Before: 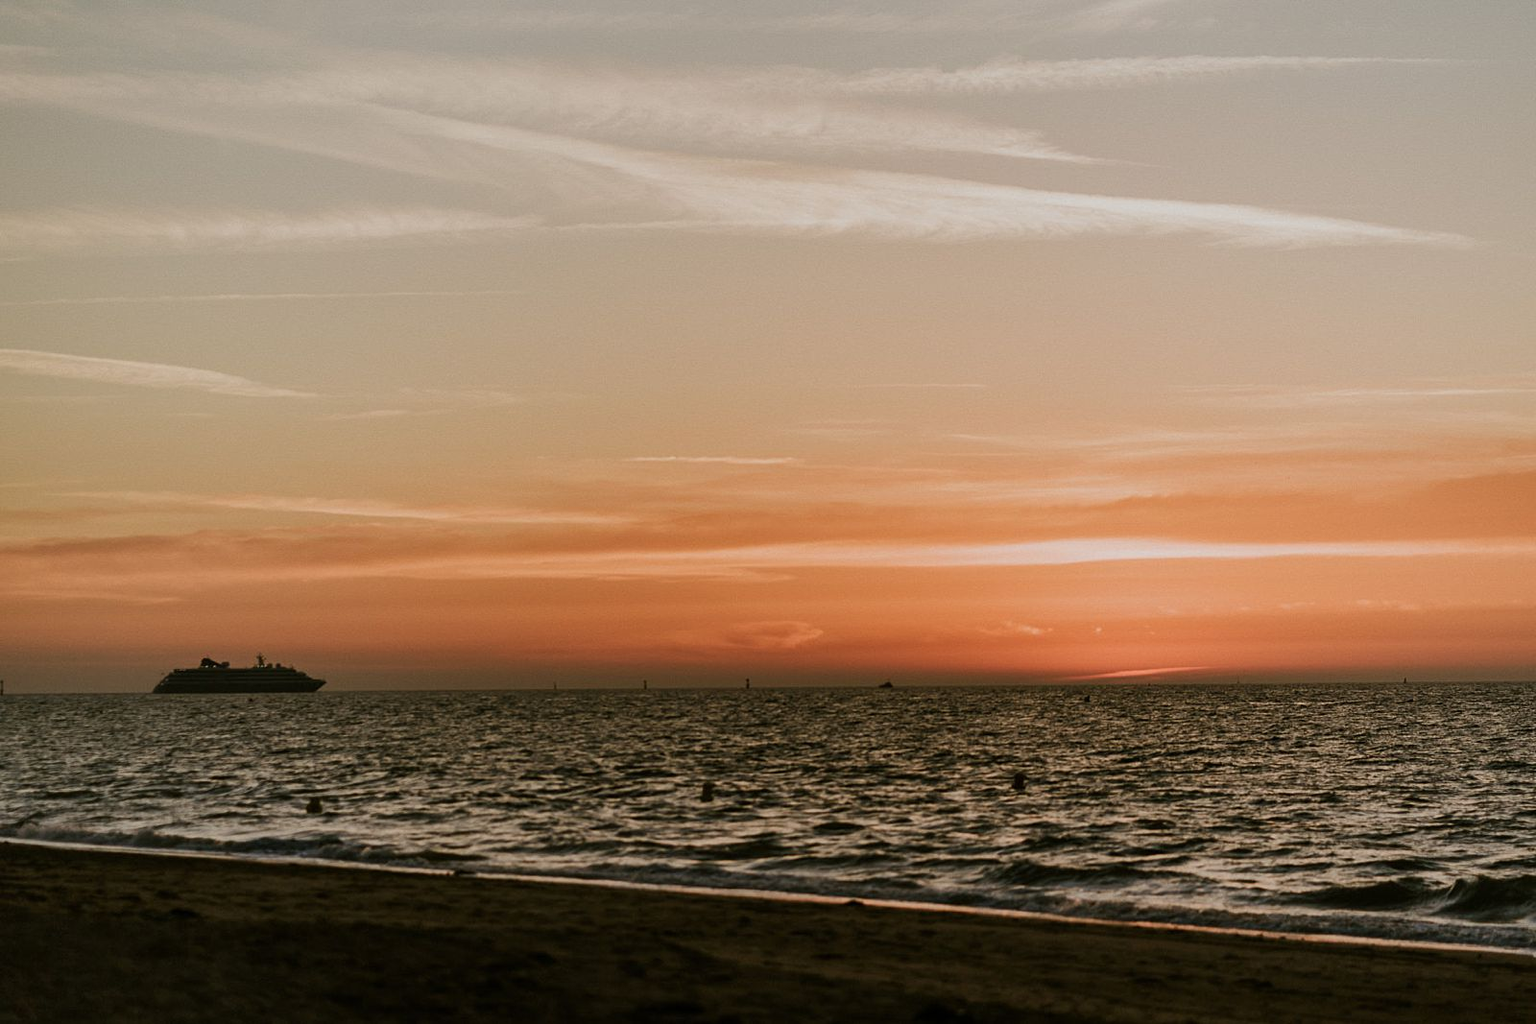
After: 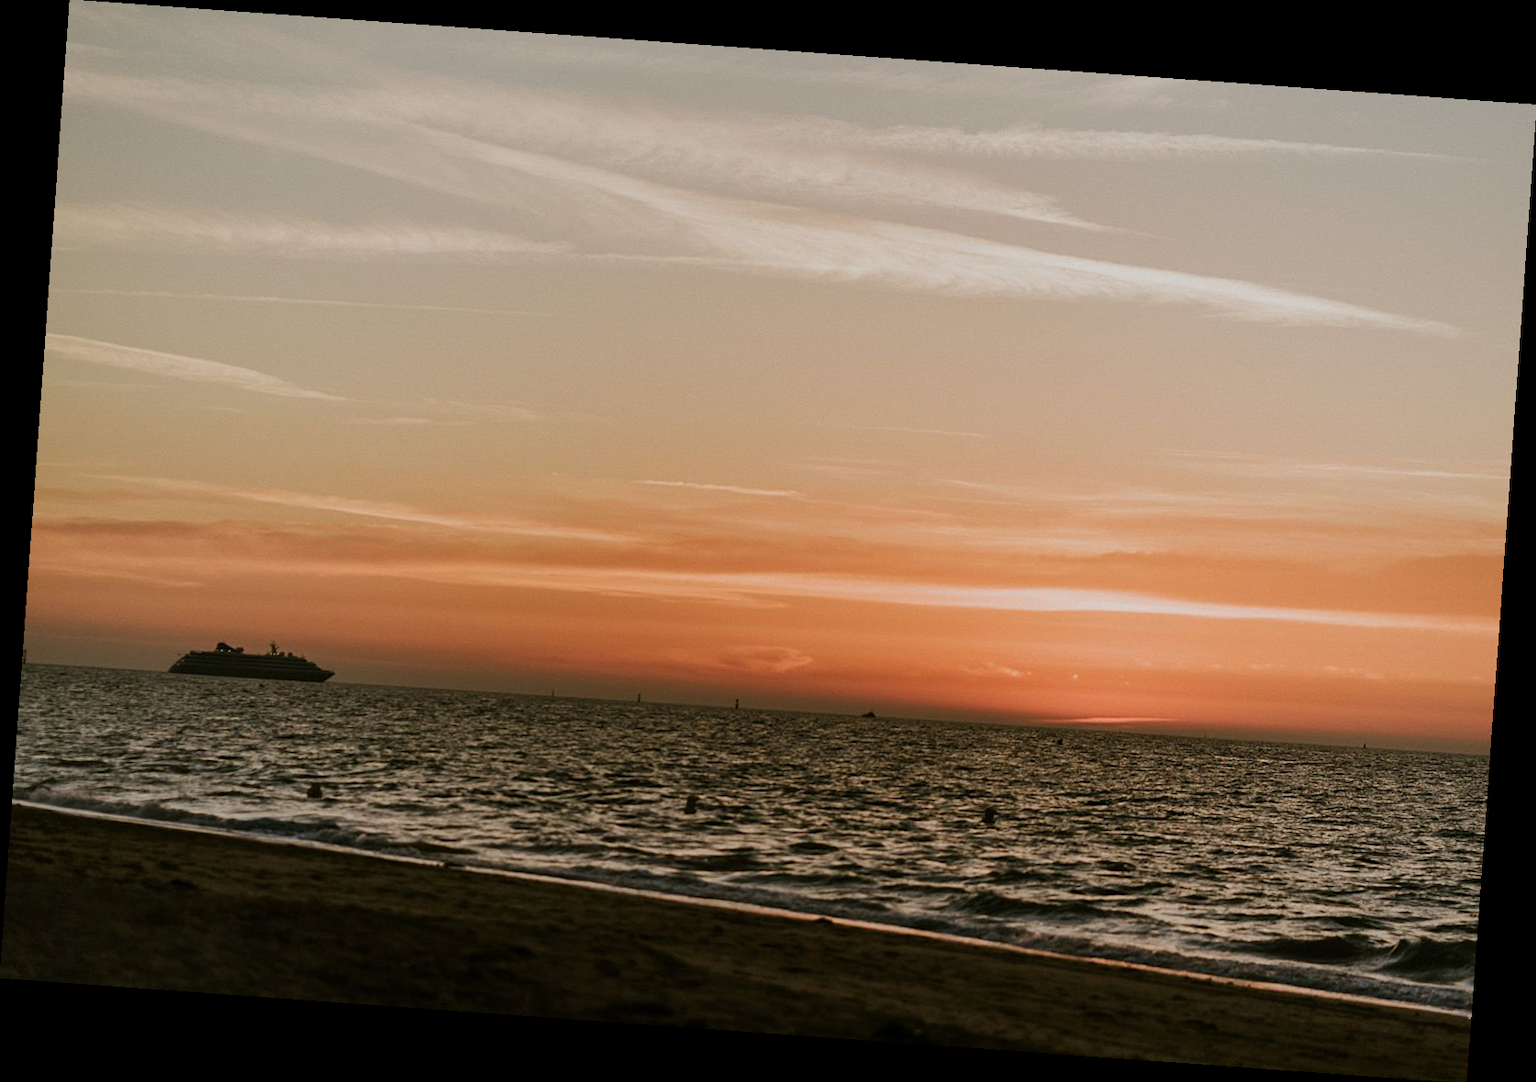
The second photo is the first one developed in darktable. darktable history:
exposure: compensate highlight preservation false
rotate and perspective: rotation 4.1°, automatic cropping off
